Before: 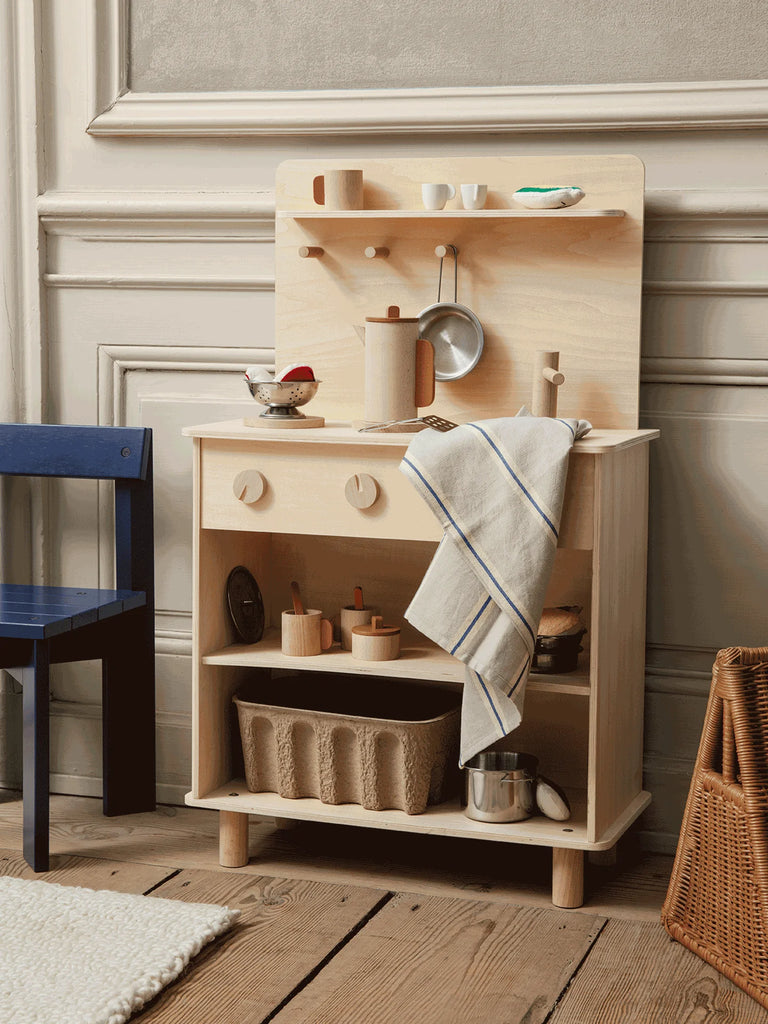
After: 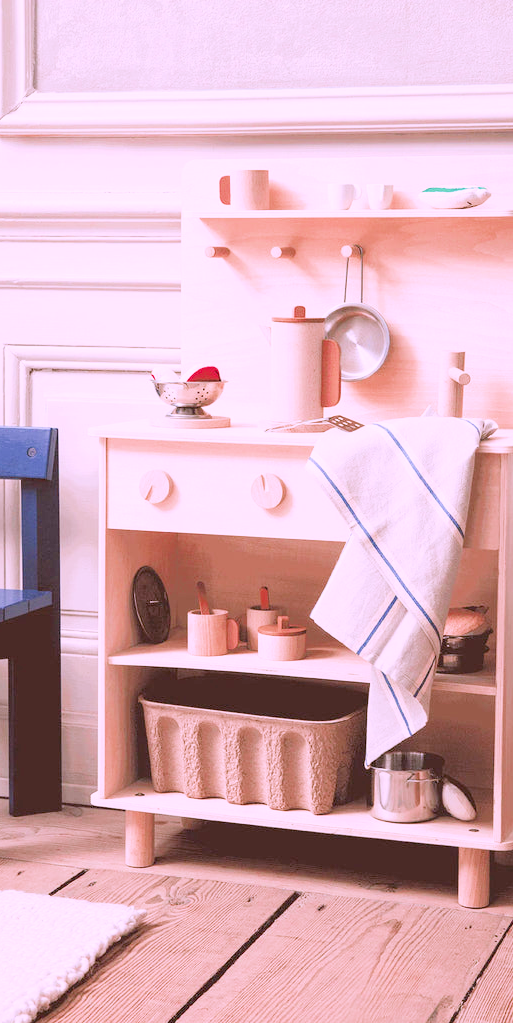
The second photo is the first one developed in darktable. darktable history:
color correction: highlights a* 15.59, highlights b* -20.58
filmic rgb: middle gray luminance 4.15%, black relative exposure -13.03 EV, white relative exposure 5.02 EV, target black luminance 0%, hardness 5.19, latitude 59.5%, contrast 0.758, highlights saturation mix 4.14%, shadows ↔ highlights balance 25.35%, add noise in highlights 0.002, color science v3 (2019), use custom middle-gray values true, contrast in highlights soft
crop and rotate: left 12.325%, right 20.81%
